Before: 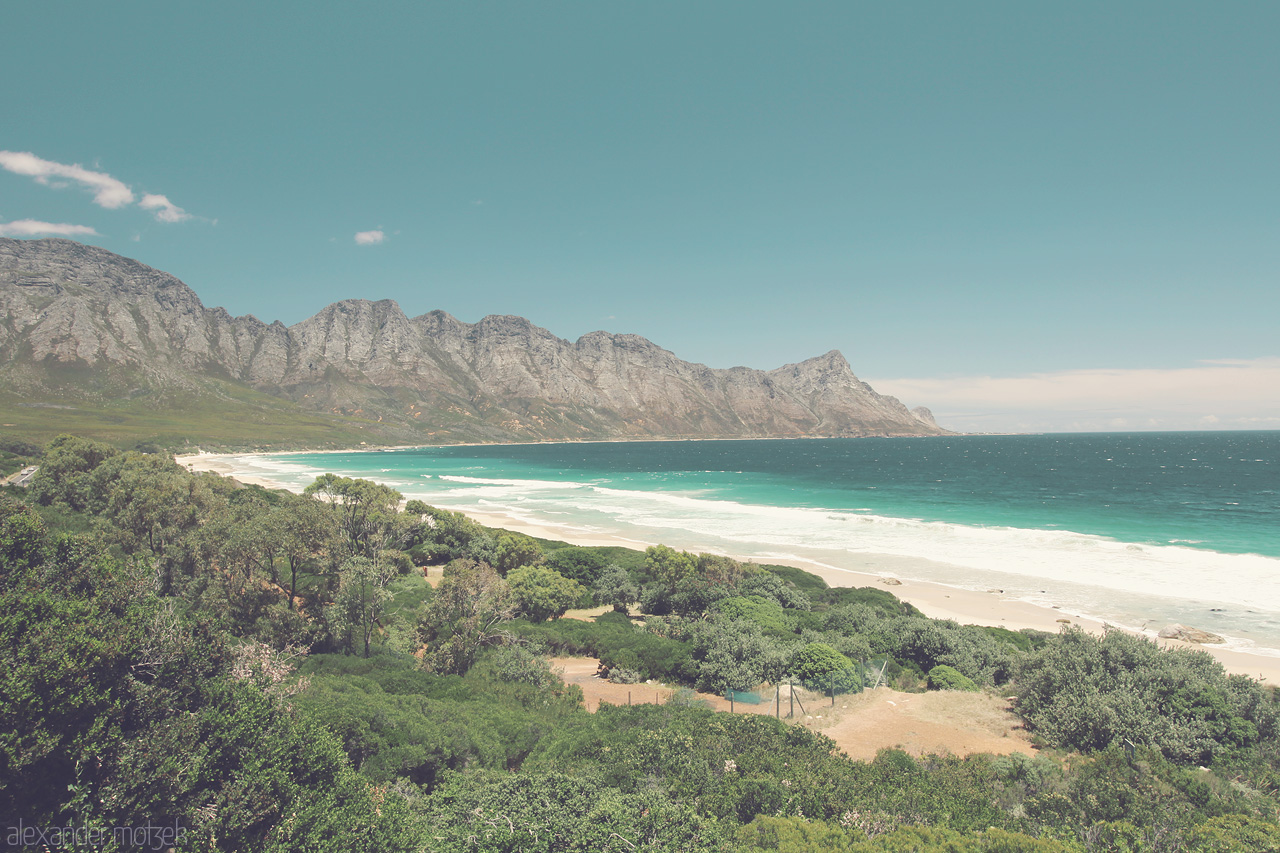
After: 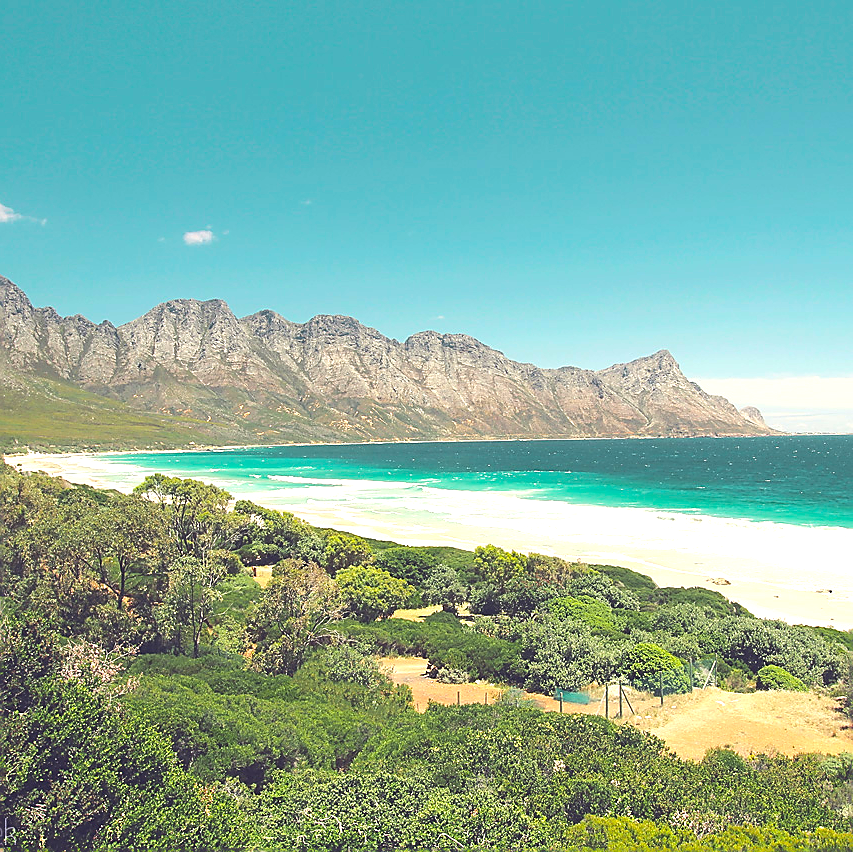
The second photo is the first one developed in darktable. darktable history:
sharpen: radius 1.353, amount 1.25, threshold 0.653
crop and rotate: left 13.364%, right 19.979%
color balance rgb: perceptual saturation grading › global saturation 30.749%, perceptual brilliance grading › highlights 19.551%, perceptual brilliance grading › mid-tones 19.028%, perceptual brilliance grading › shadows -20.039%, global vibrance 40.718%
